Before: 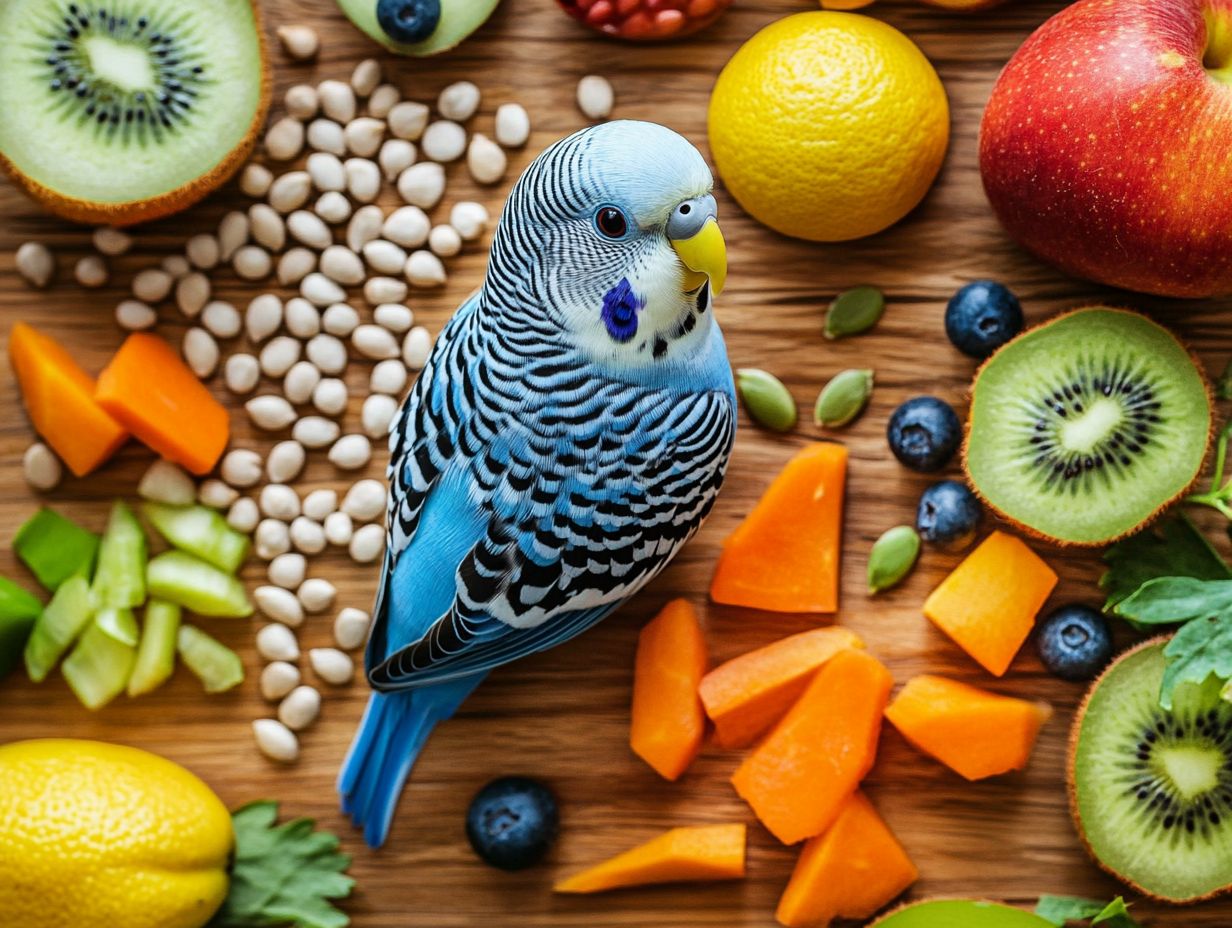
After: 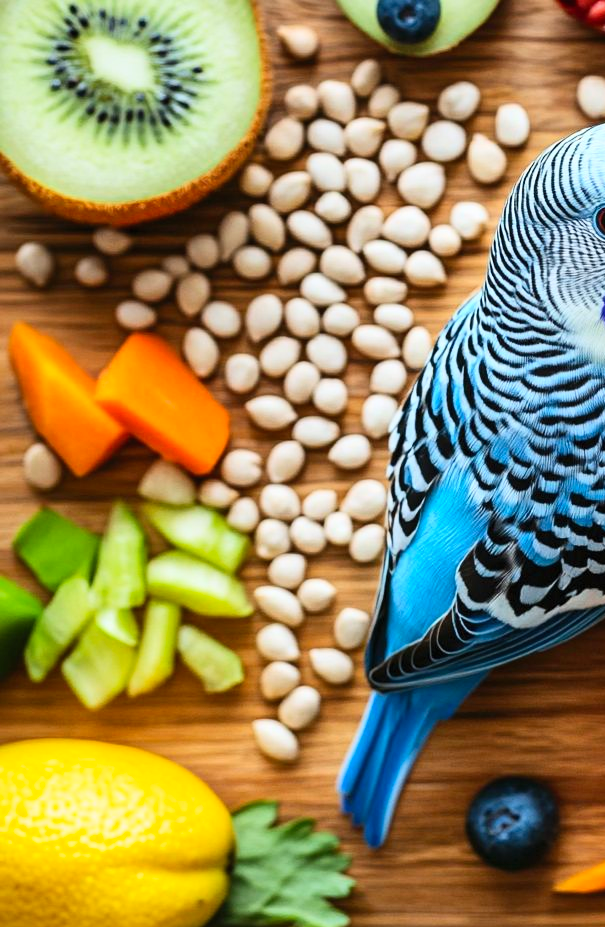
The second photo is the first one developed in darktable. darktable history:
contrast brightness saturation: contrast 0.2, brightness 0.16, saturation 0.22
crop and rotate: left 0%, top 0%, right 50.845%
